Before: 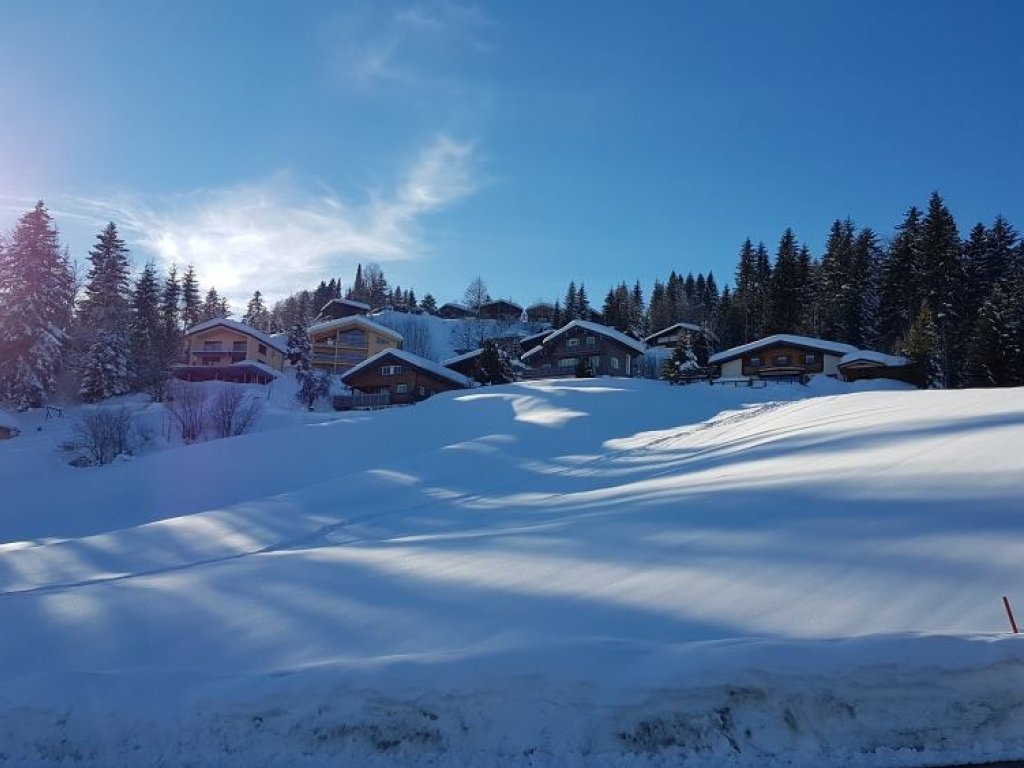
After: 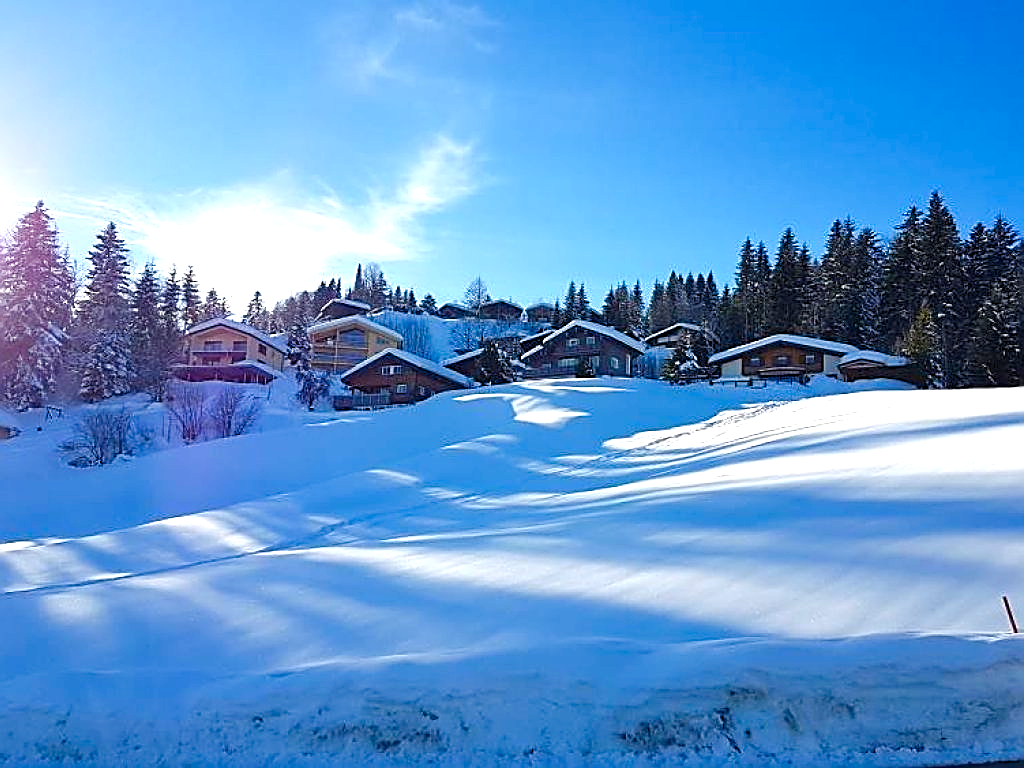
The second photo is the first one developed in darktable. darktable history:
exposure: black level correction 0, exposure 0.892 EV, compensate highlight preservation false
sharpen: amount 1.002
color balance rgb: perceptual saturation grading › global saturation -0.082%, perceptual saturation grading › highlights -17.198%, perceptual saturation grading › mid-tones 32.44%, perceptual saturation grading › shadows 50.578%, global vibrance 20%
